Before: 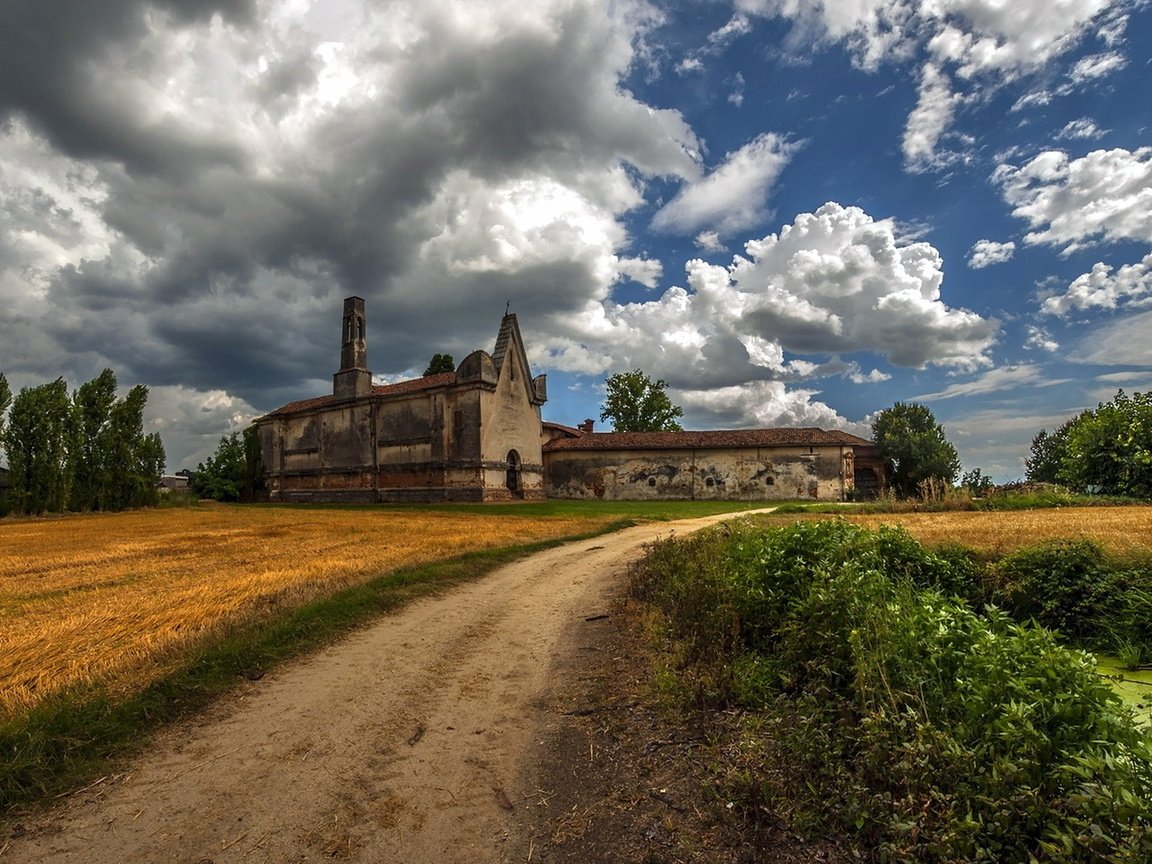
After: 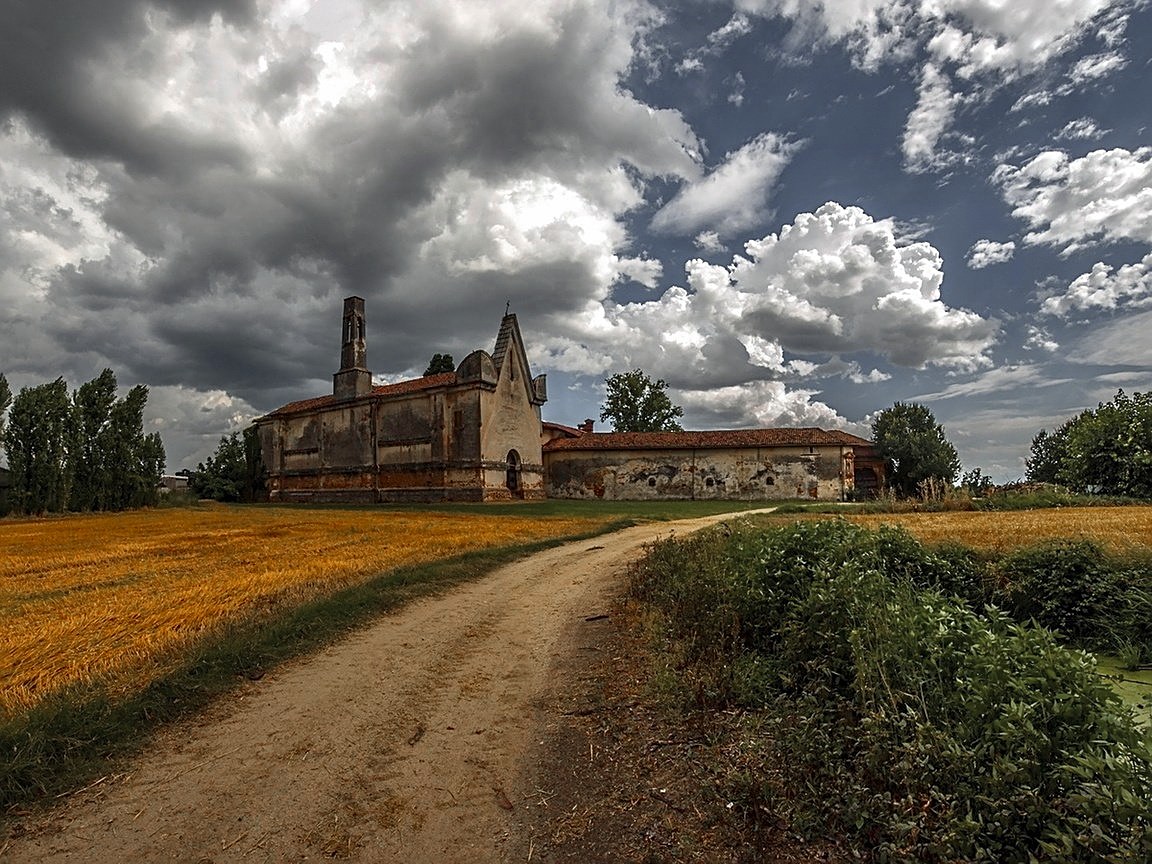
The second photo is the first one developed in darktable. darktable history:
sharpen: on, module defaults
color zones: curves: ch0 [(0, 0.48) (0.209, 0.398) (0.305, 0.332) (0.429, 0.493) (0.571, 0.5) (0.714, 0.5) (0.857, 0.5) (1, 0.48)]; ch1 [(0, 0.736) (0.143, 0.625) (0.225, 0.371) (0.429, 0.256) (0.571, 0.241) (0.714, 0.213) (0.857, 0.48) (1, 0.736)]; ch2 [(0, 0.448) (0.143, 0.498) (0.286, 0.5) (0.429, 0.5) (0.571, 0.5) (0.714, 0.5) (0.857, 0.5) (1, 0.448)]
